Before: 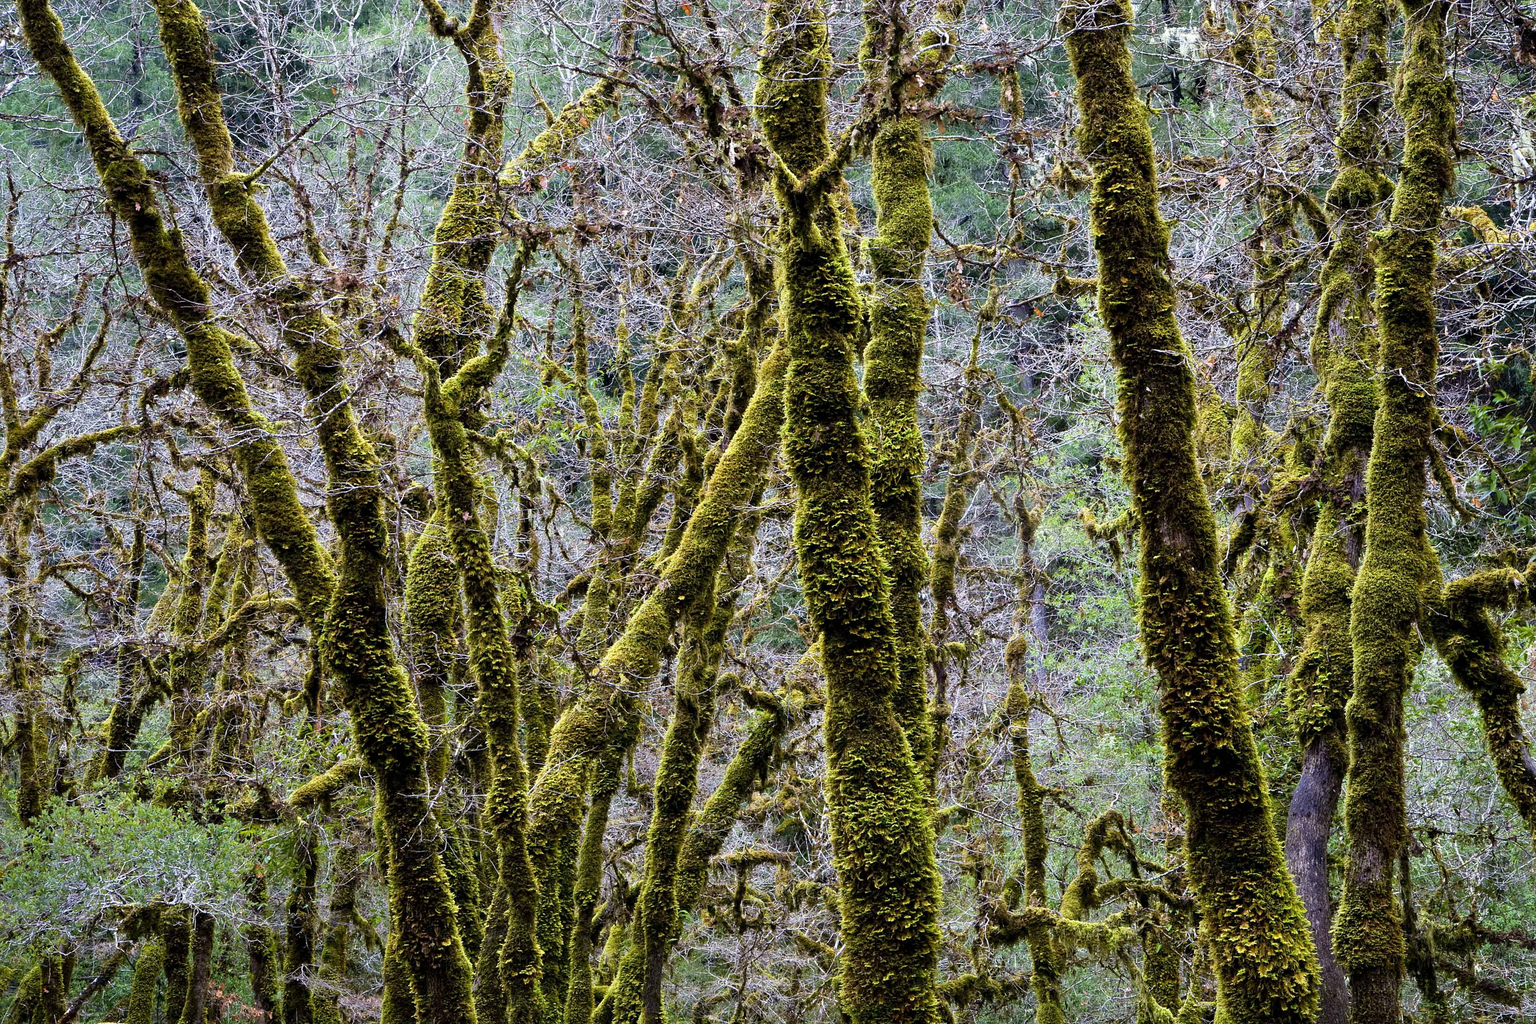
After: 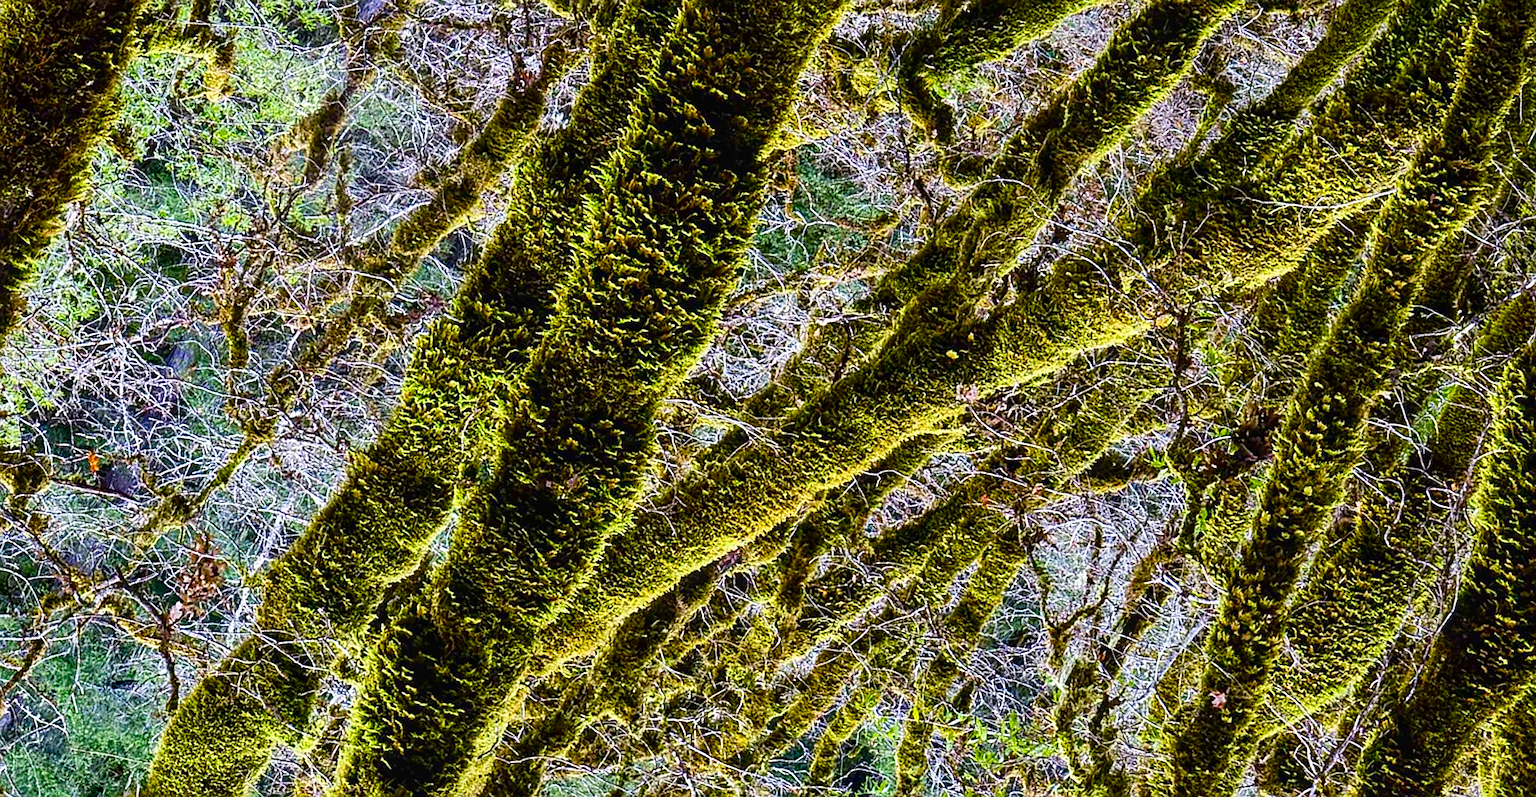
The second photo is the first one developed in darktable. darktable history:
crop and rotate: angle 148.49°, left 9.115%, top 15.635%, right 4.471%, bottom 17.07%
local contrast: on, module defaults
contrast brightness saturation: contrast 0.179, saturation 0.303
color balance rgb: global offset › luminance 0.243%, perceptual saturation grading › global saturation 20%, perceptual saturation grading › highlights -24.871%, perceptual saturation grading › shadows 49.768%
sharpen: on, module defaults
